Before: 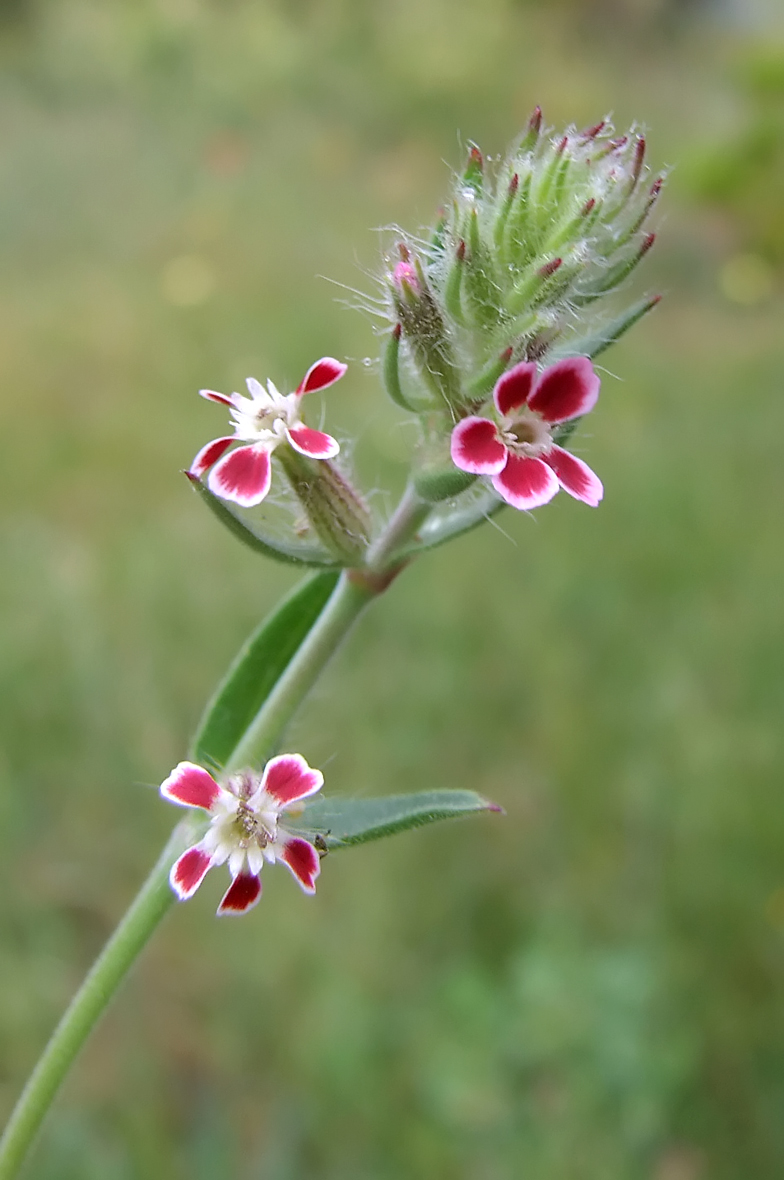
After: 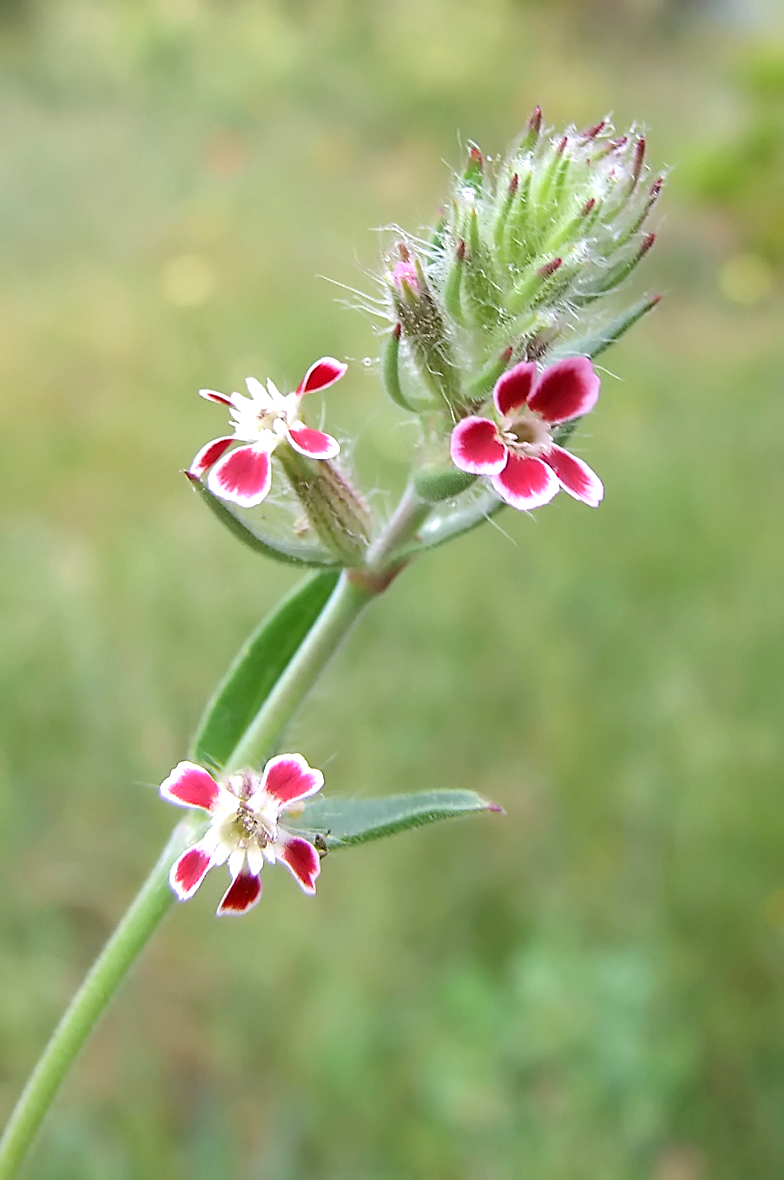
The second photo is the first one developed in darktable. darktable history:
sharpen: radius 1.871, amount 0.396, threshold 1.334
base curve: curves: ch0 [(0, 0) (0.989, 0.992)], preserve colors none
exposure: exposure 0.6 EV, compensate highlight preservation false
